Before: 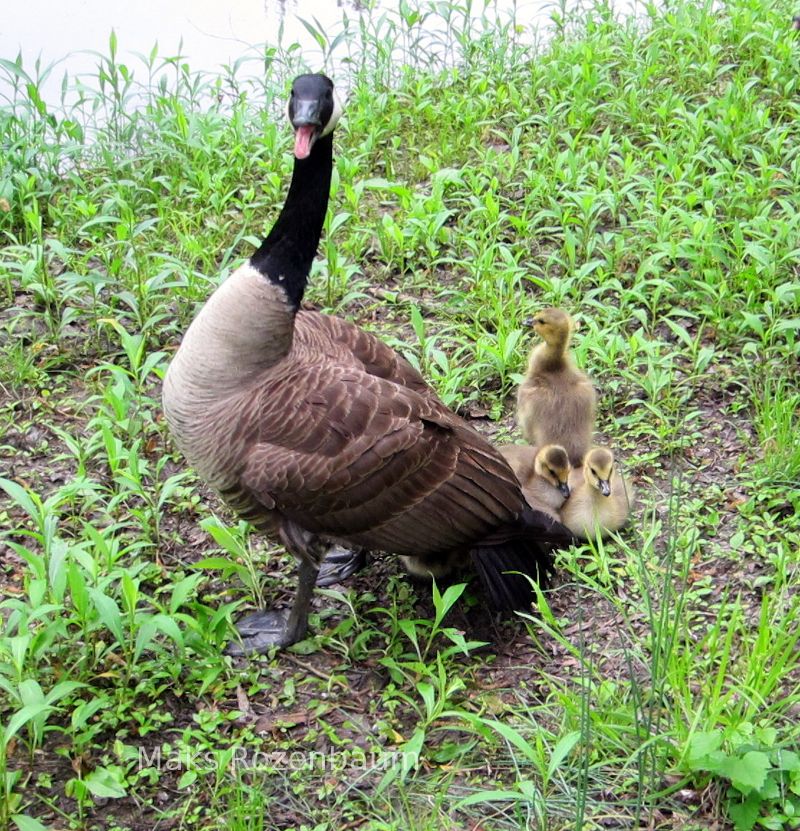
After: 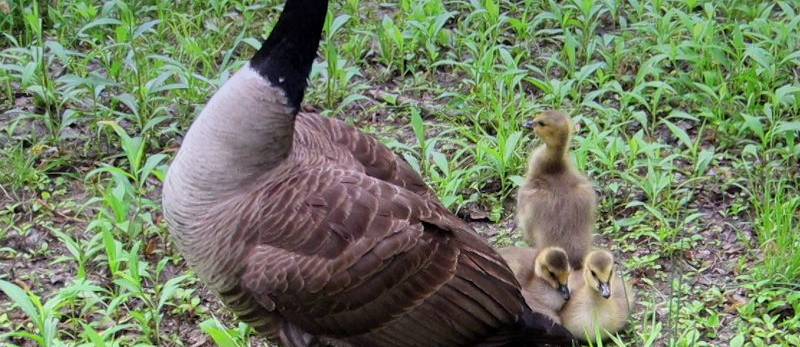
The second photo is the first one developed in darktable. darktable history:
shadows and highlights: shadows -24.28, highlights 49.77, soften with gaussian
crop and rotate: top 23.84%, bottom 34.294%
graduated density: hue 238.83°, saturation 50%
